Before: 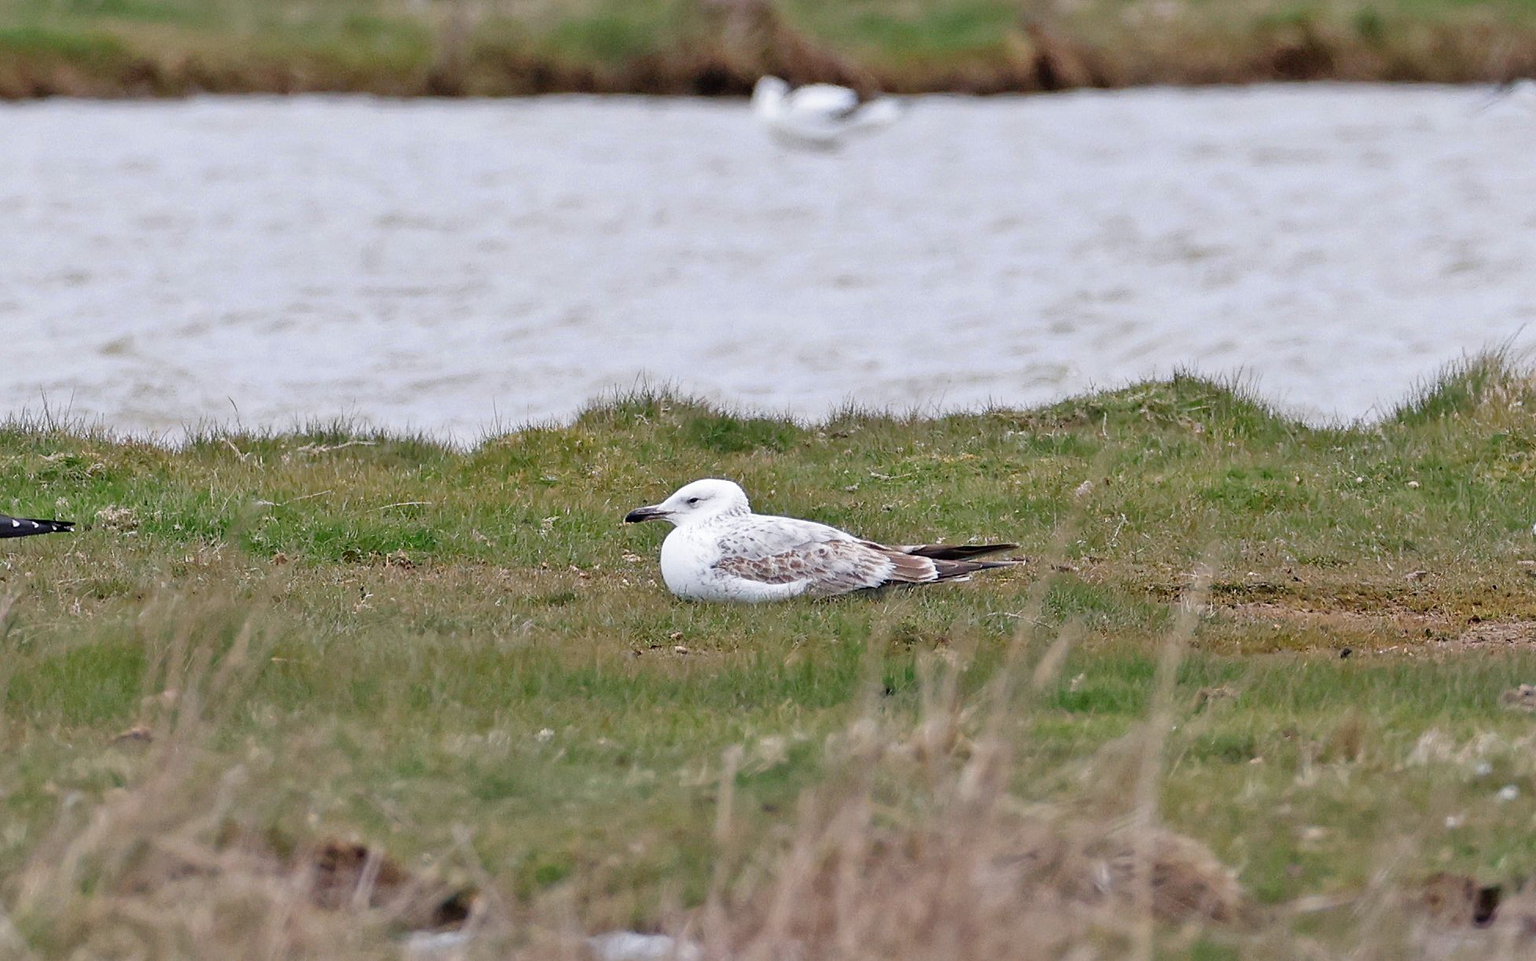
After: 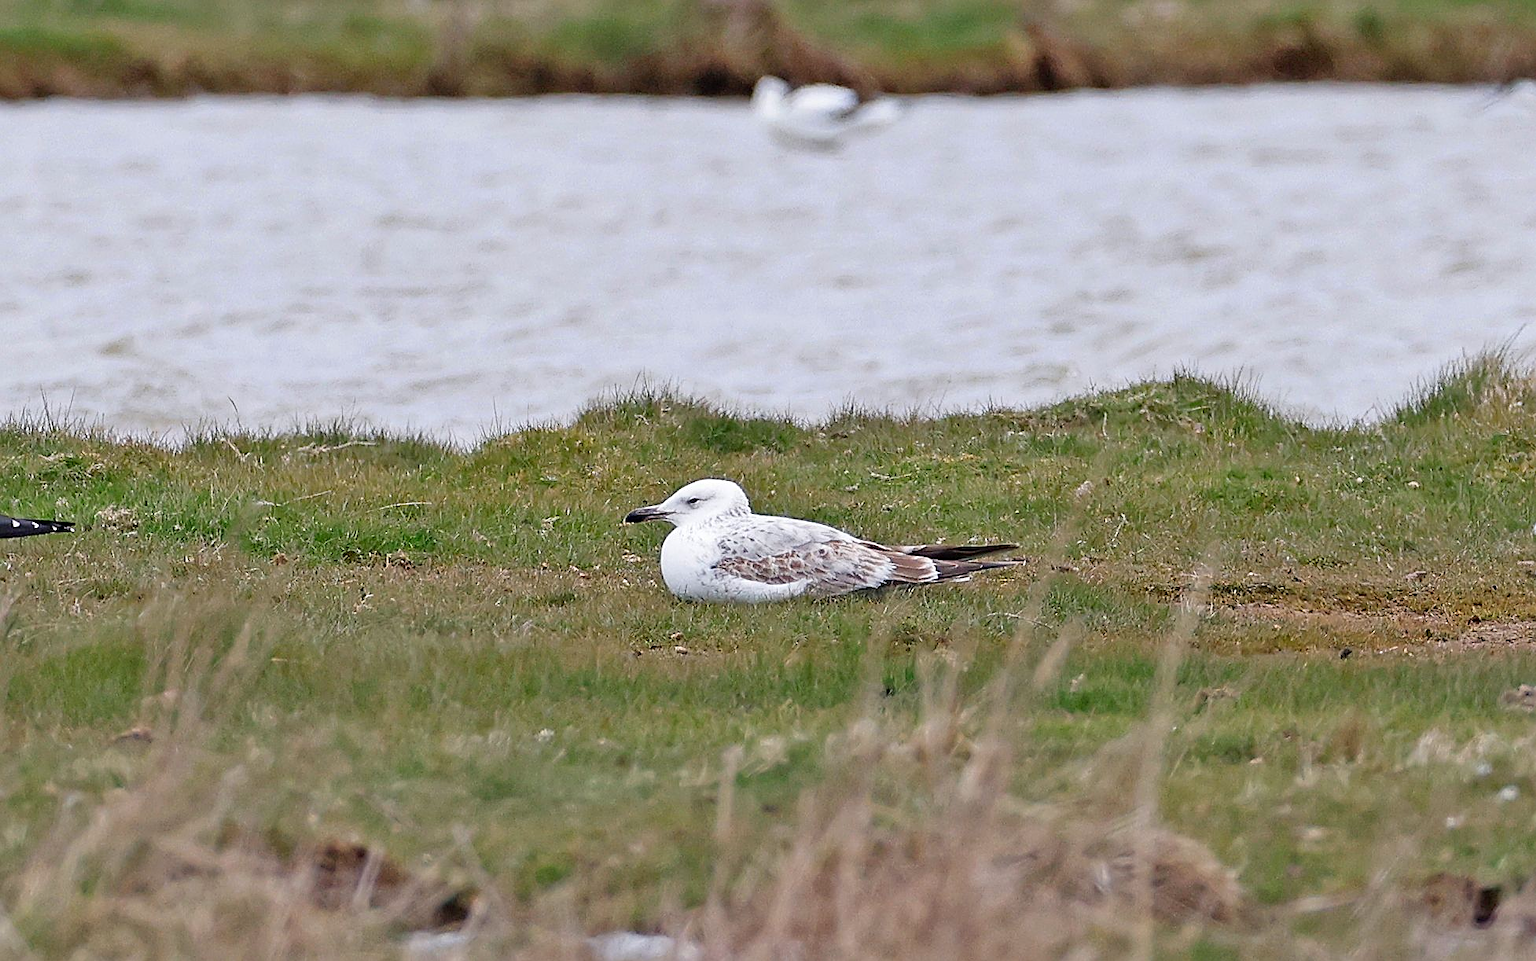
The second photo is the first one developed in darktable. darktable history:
sharpen: on, module defaults
contrast brightness saturation: saturation 0.097
